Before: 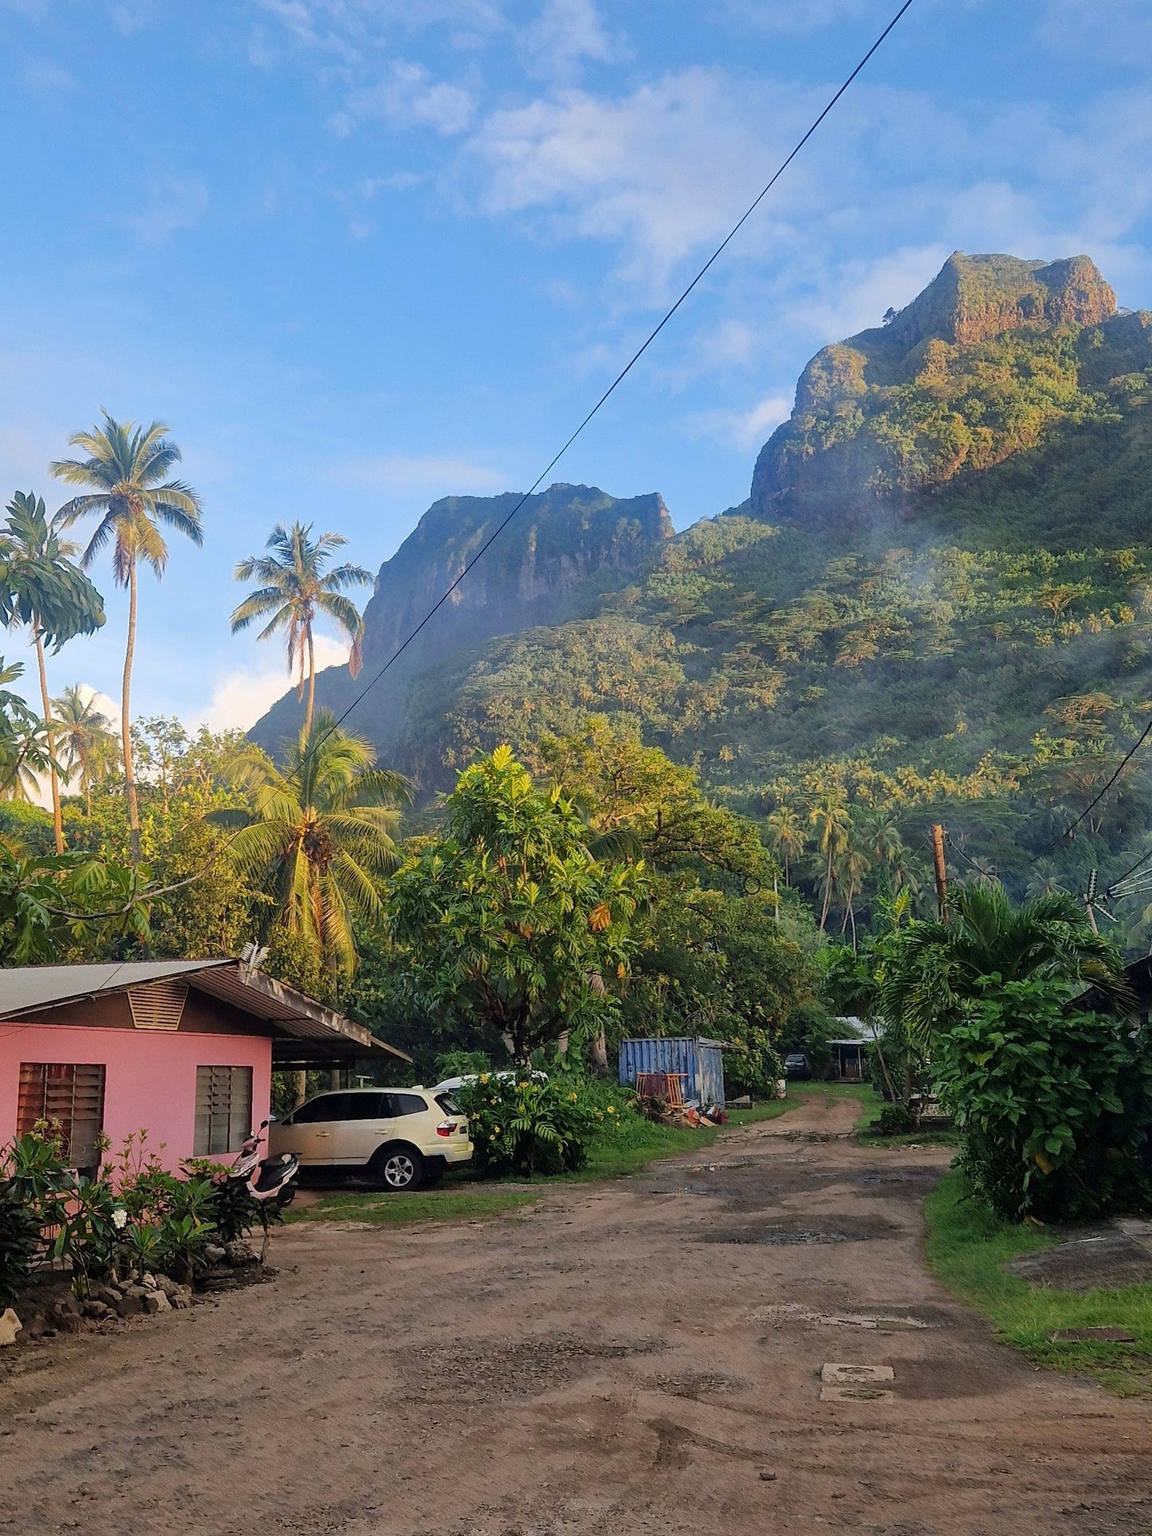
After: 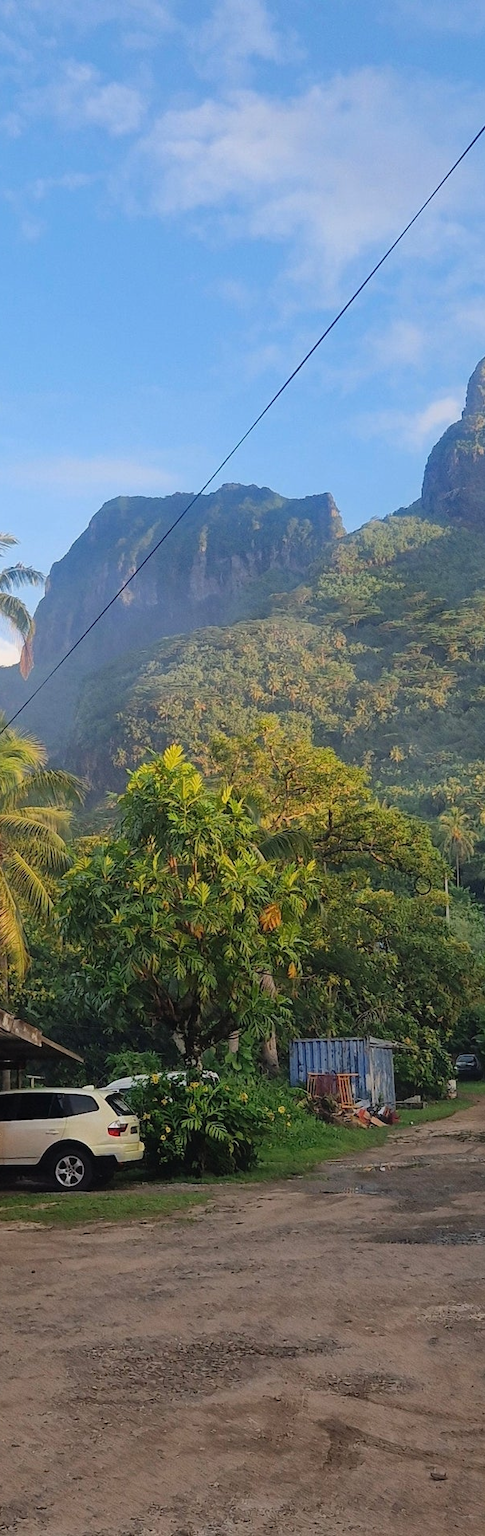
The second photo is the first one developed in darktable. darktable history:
crop: left 28.583%, right 29.231%
contrast equalizer: octaves 7, y [[0.6 ×6], [0.55 ×6], [0 ×6], [0 ×6], [0 ×6]], mix -0.3
